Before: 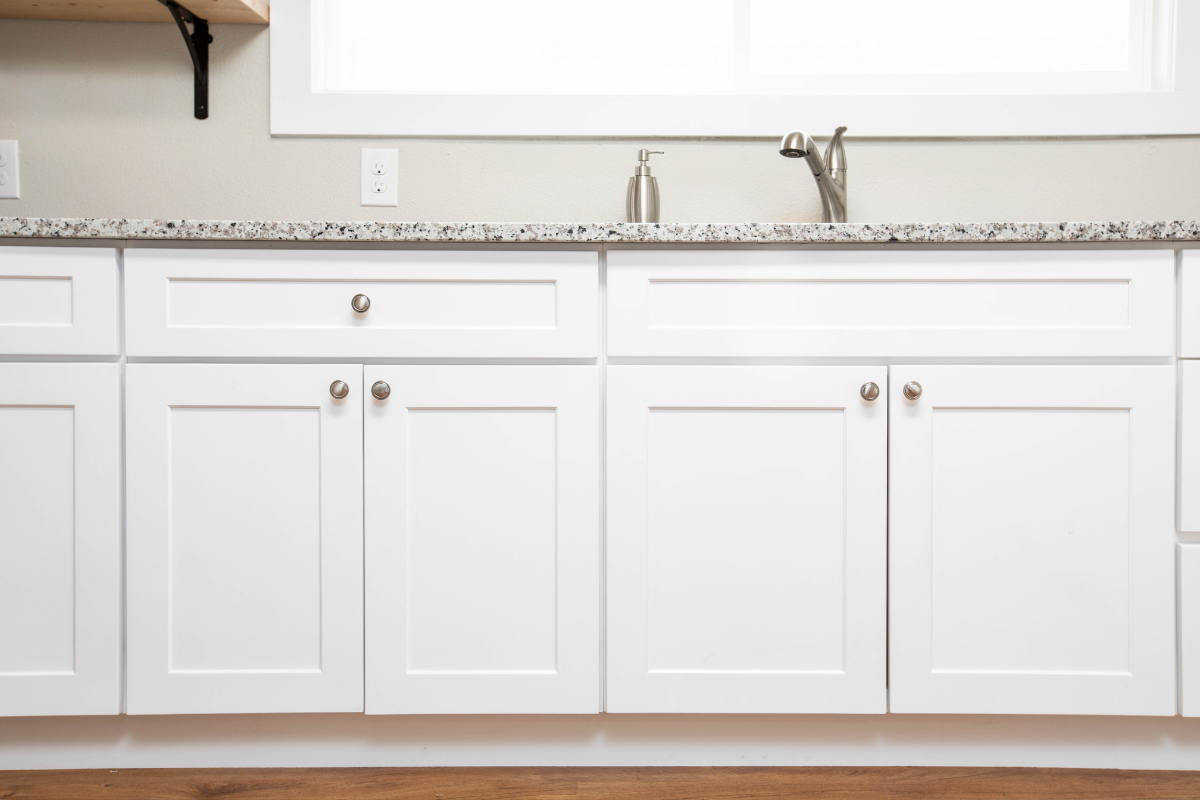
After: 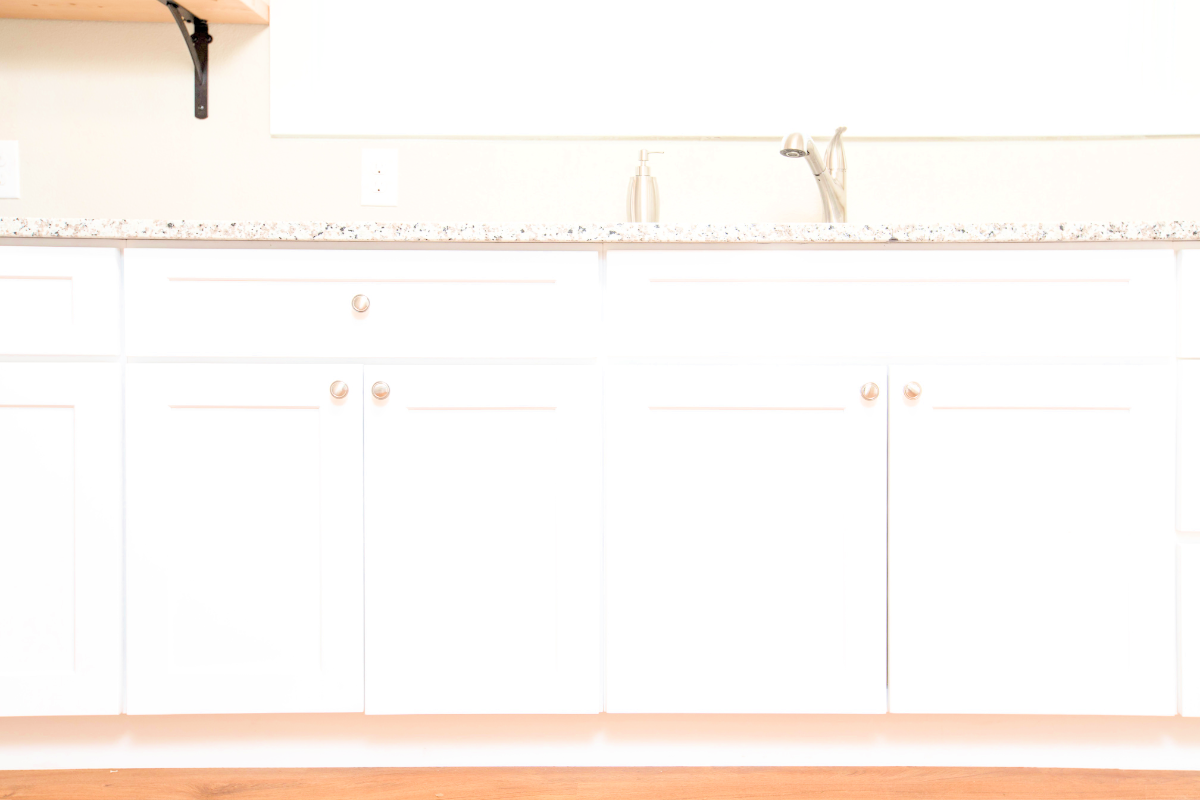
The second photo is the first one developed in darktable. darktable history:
exposure: black level correction 0, exposure 1.2 EV, compensate highlight preservation false
filmic rgb: middle gray luminance 3.44%, black relative exposure -5.92 EV, white relative exposure 6.33 EV, threshold 6 EV, dynamic range scaling 22.4%, target black luminance 0%, hardness 2.33, latitude 45.85%, contrast 0.78, highlights saturation mix 100%, shadows ↔ highlights balance 0.033%, add noise in highlights 0, preserve chrominance max RGB, color science v3 (2019), use custom middle-gray values true, iterations of high-quality reconstruction 0, contrast in highlights soft, enable highlight reconstruction true
